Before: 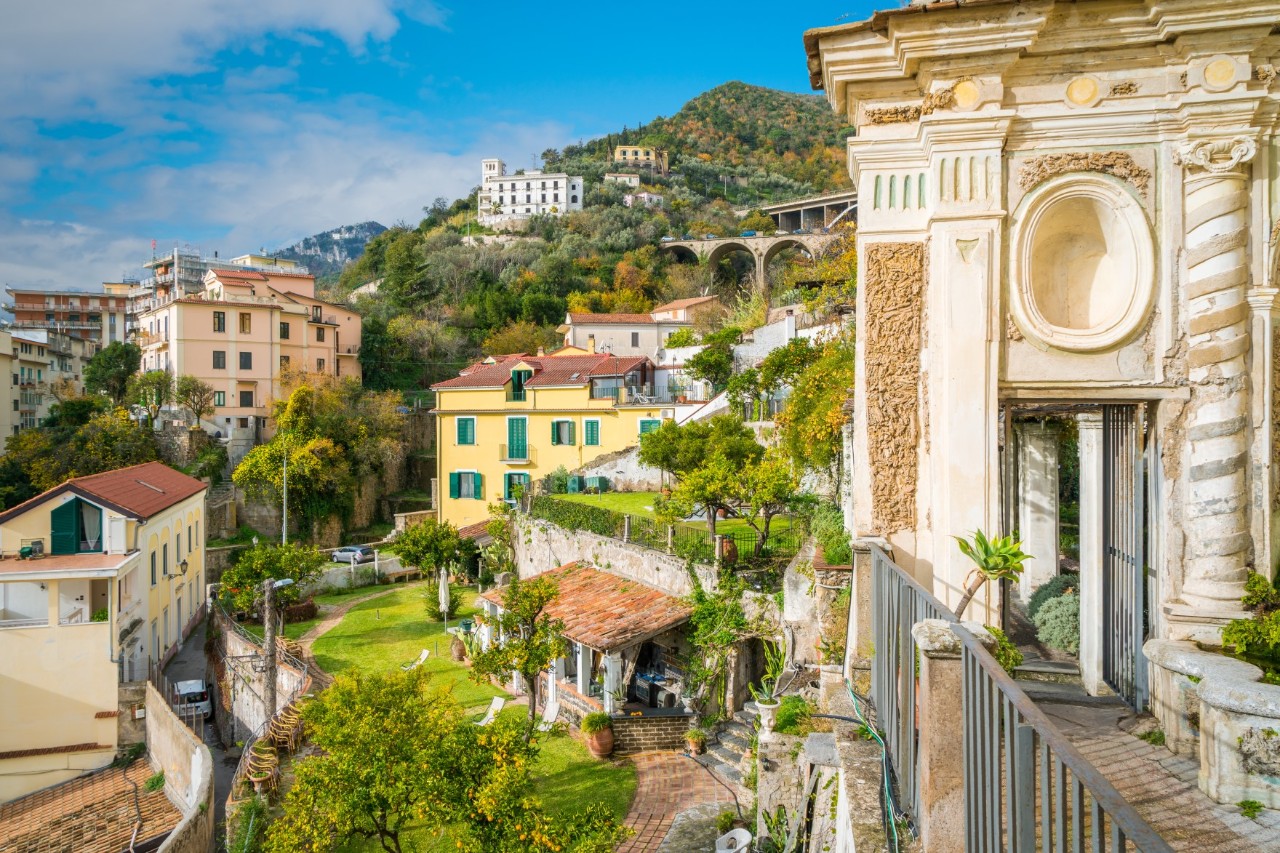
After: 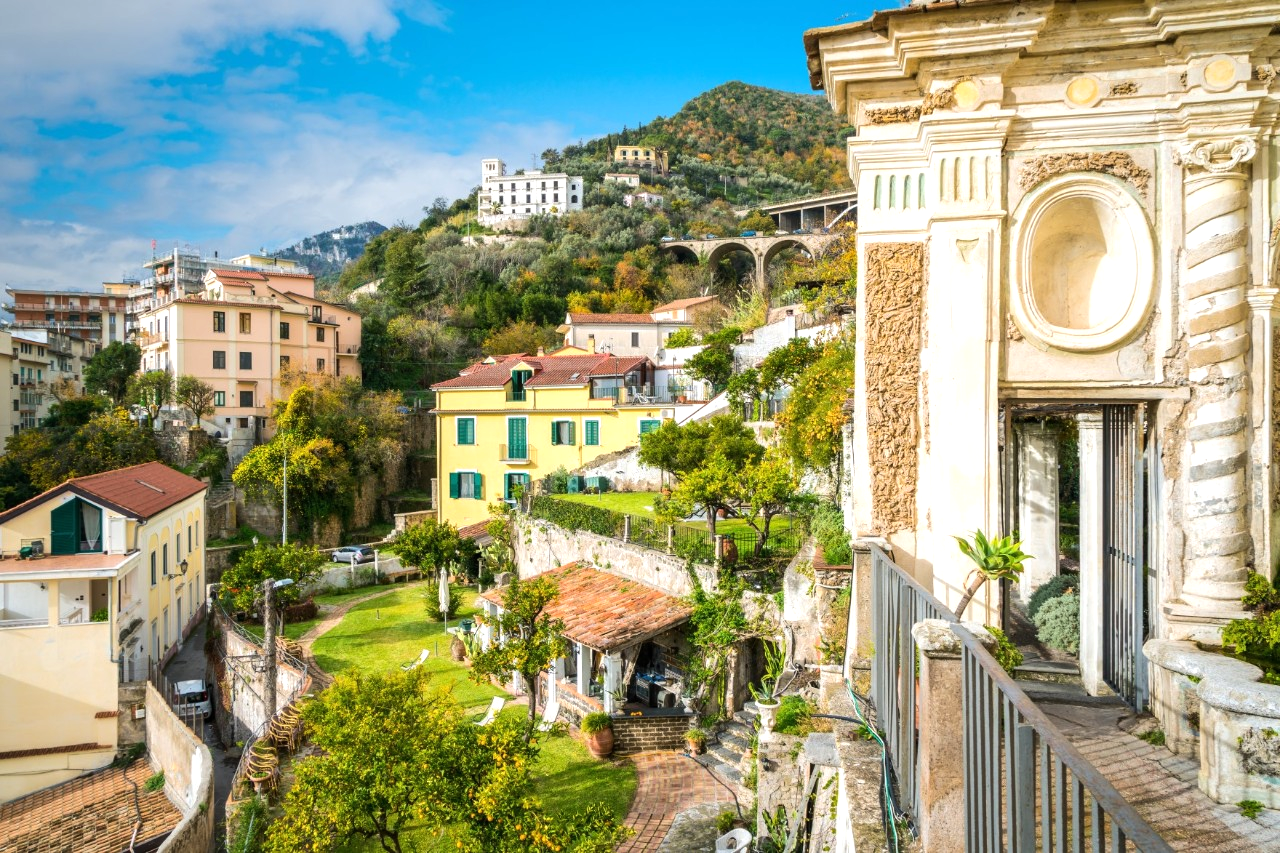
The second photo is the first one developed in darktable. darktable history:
tone equalizer: -8 EV -0.417 EV, -7 EV -0.389 EV, -6 EV -0.333 EV, -5 EV -0.222 EV, -3 EV 0.222 EV, -2 EV 0.333 EV, -1 EV 0.389 EV, +0 EV 0.417 EV, edges refinement/feathering 500, mask exposure compensation -1.57 EV, preserve details no
levels: mode automatic
